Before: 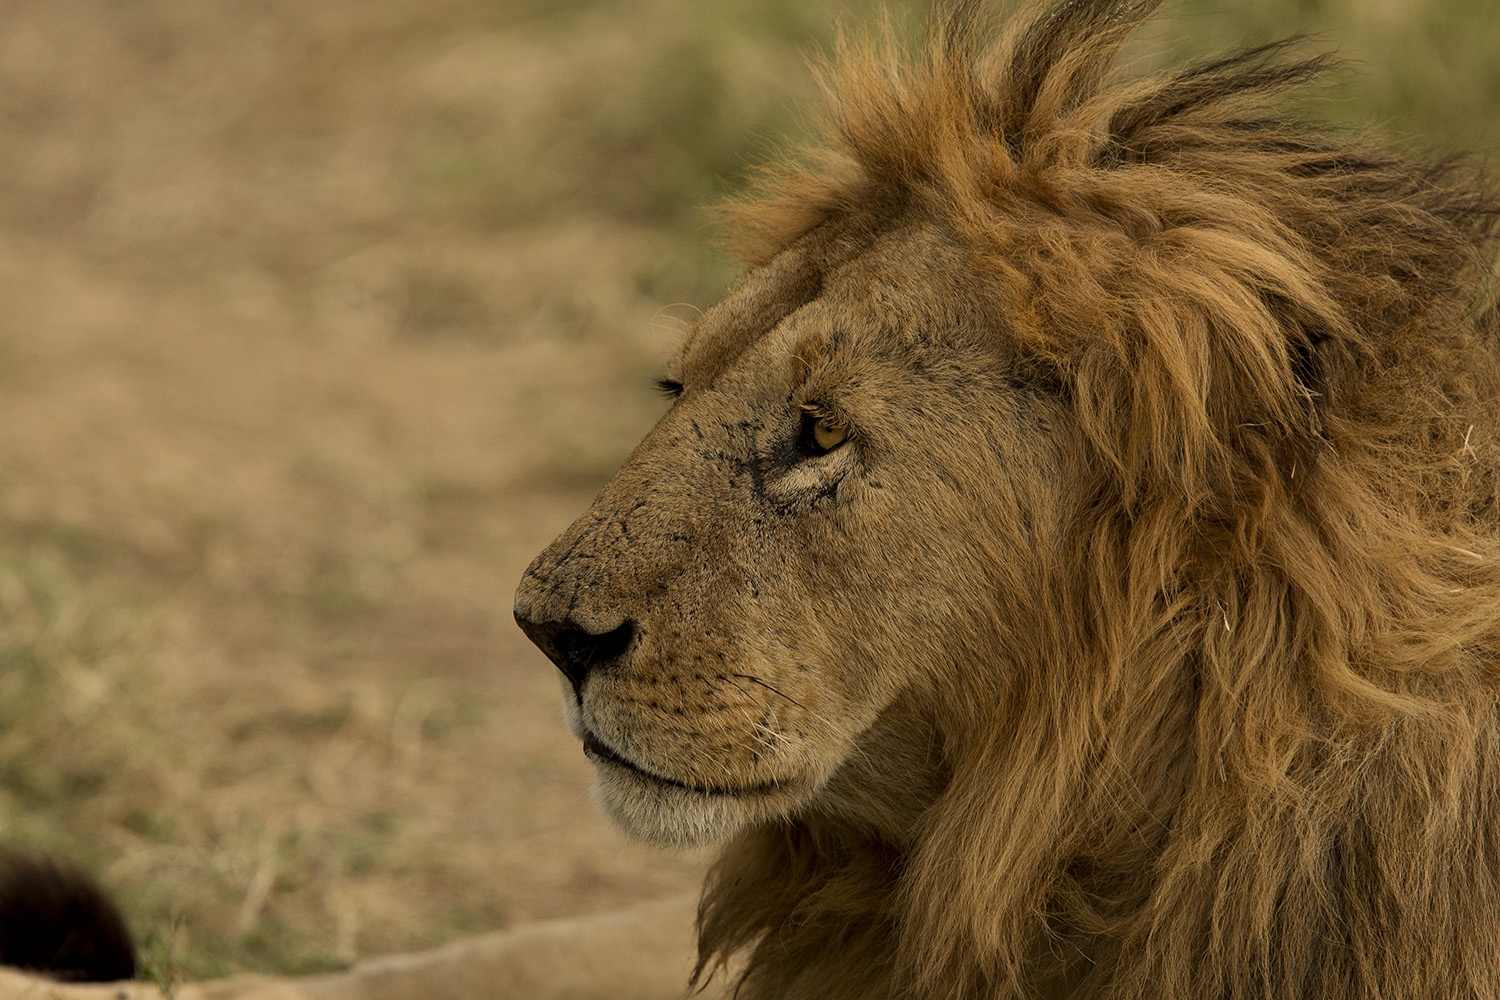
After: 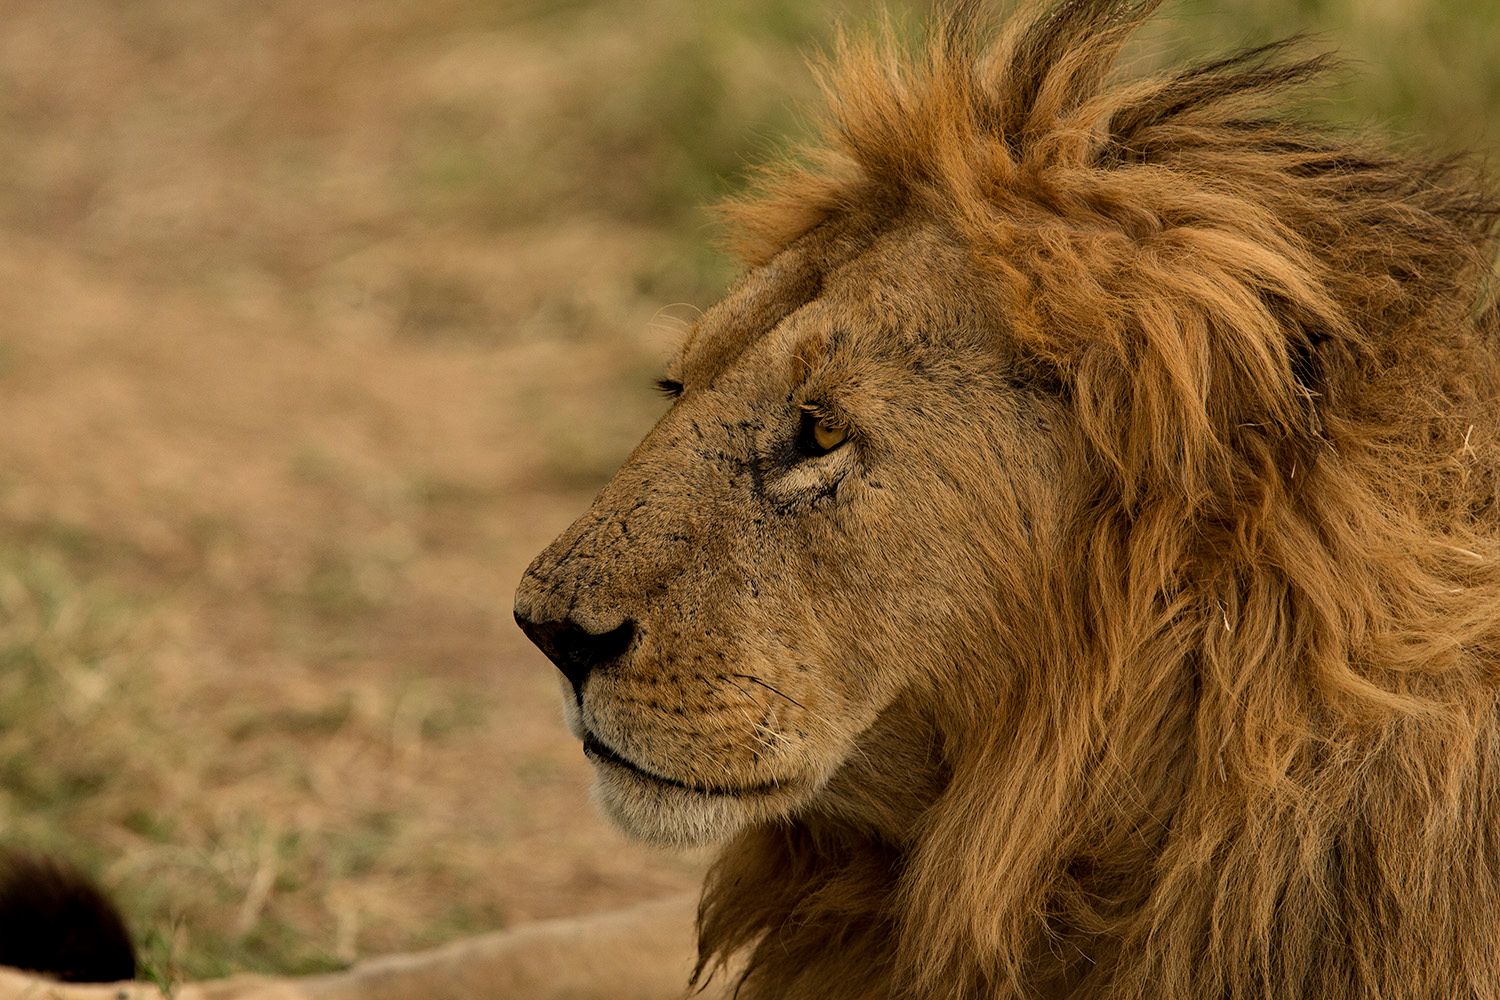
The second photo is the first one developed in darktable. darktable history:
haze removal: compatibility mode true, adaptive false
shadows and highlights: radius 173.52, shadows 27.04, white point adjustment 3.23, highlights -68.07, soften with gaussian
